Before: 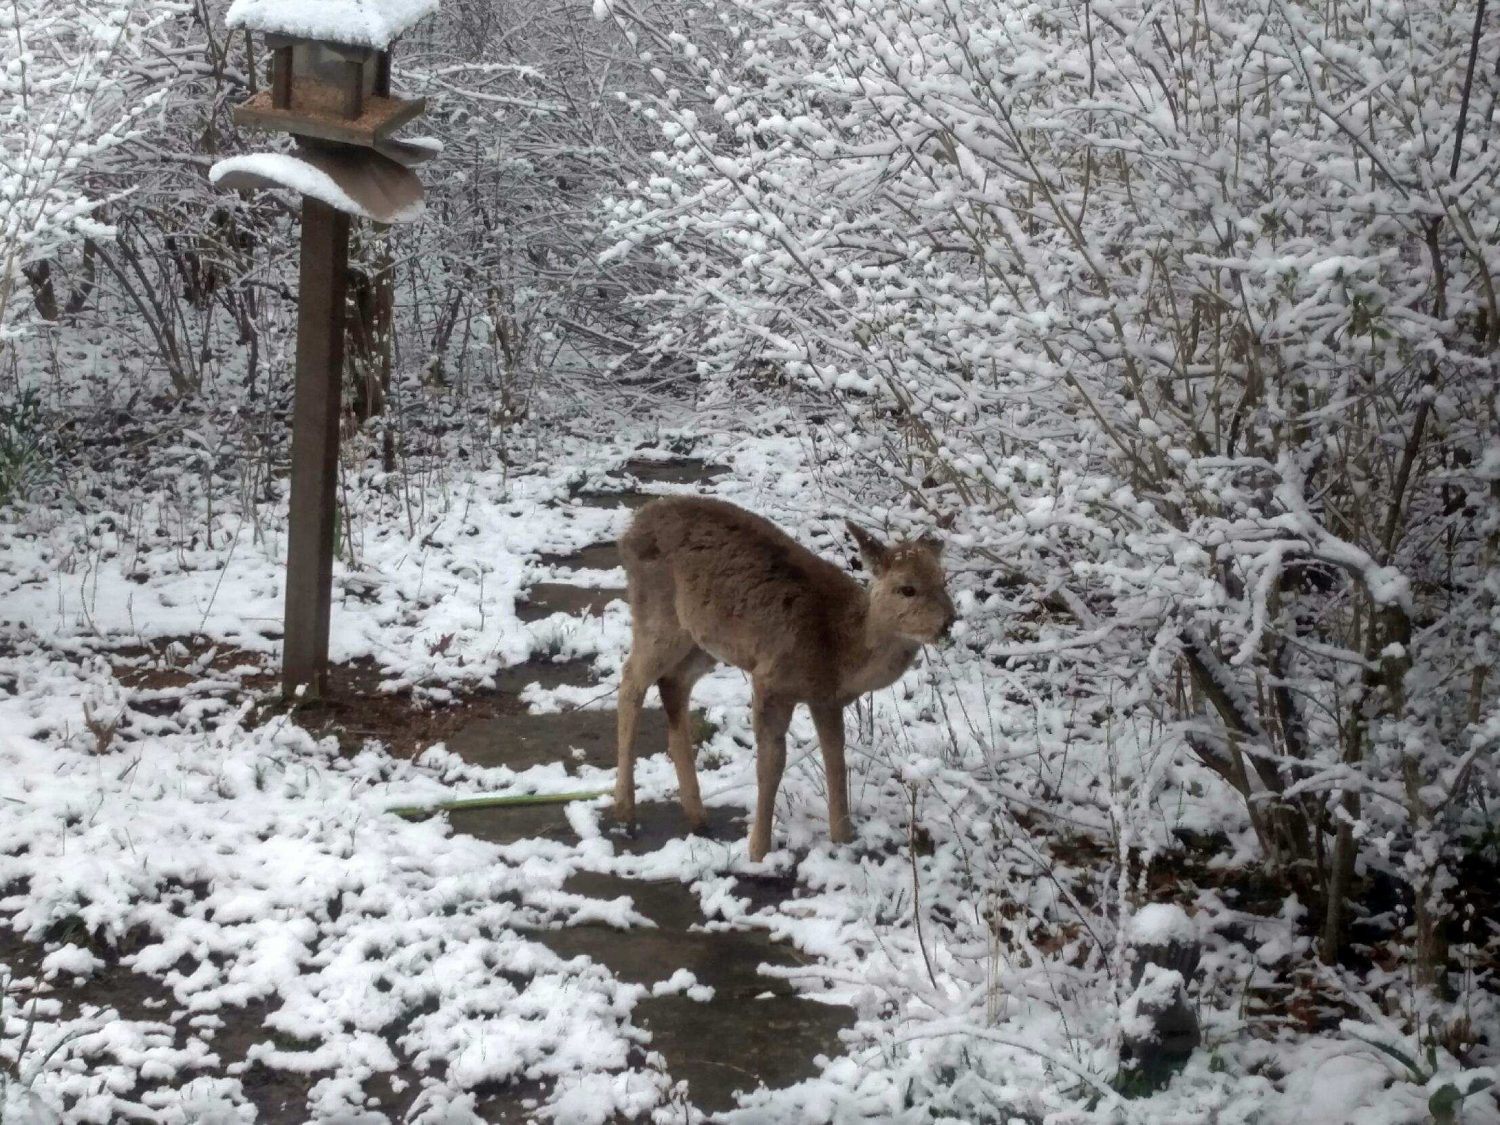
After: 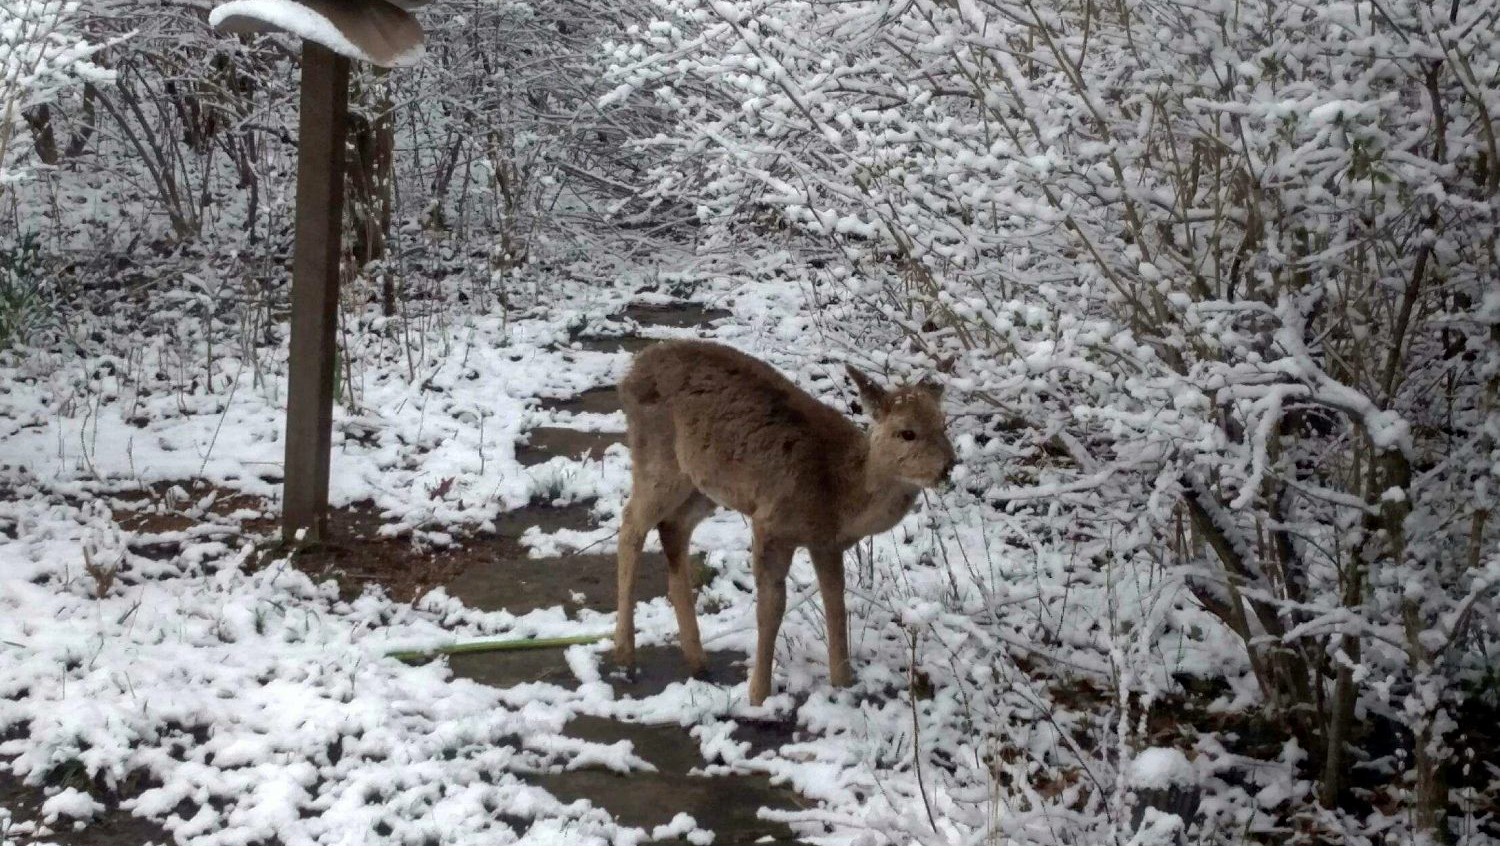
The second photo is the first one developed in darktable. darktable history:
crop: top 13.943%, bottom 10.823%
haze removal: adaptive false
